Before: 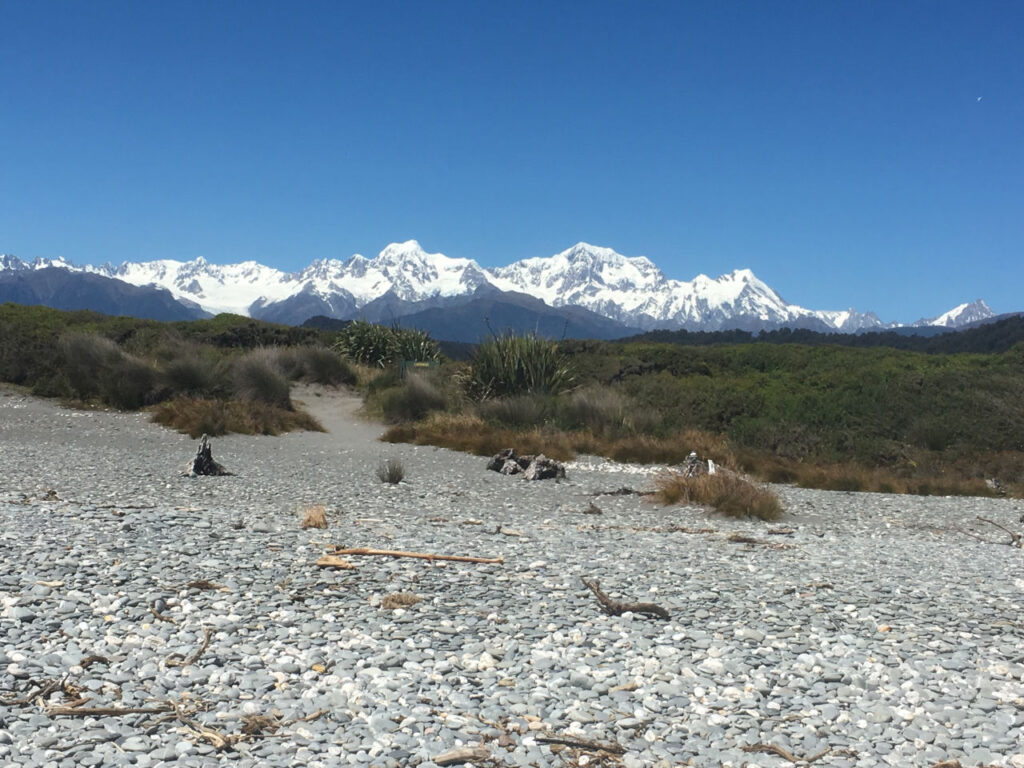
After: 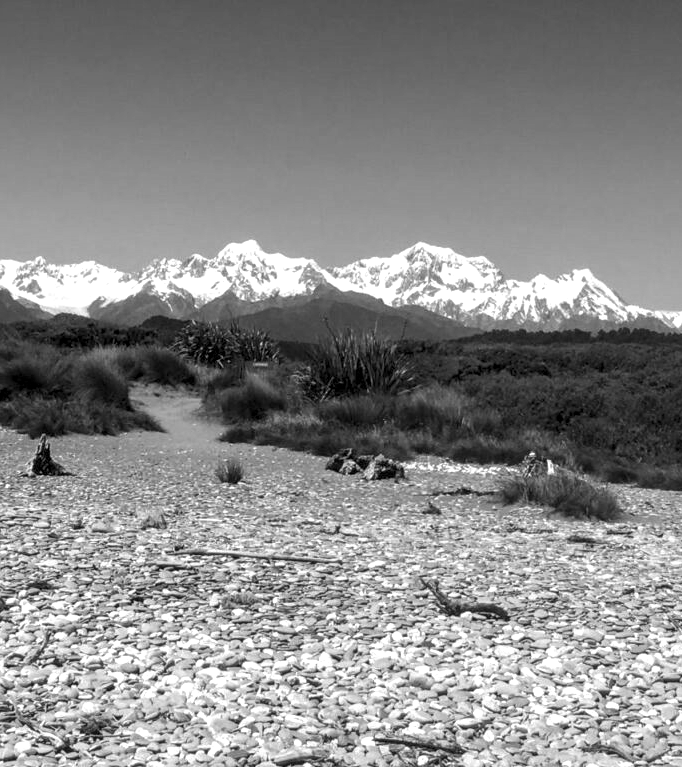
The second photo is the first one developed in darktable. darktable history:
crop and rotate: left 15.754%, right 17.579%
monochrome: on, module defaults
local contrast: highlights 60%, shadows 60%, detail 160%
